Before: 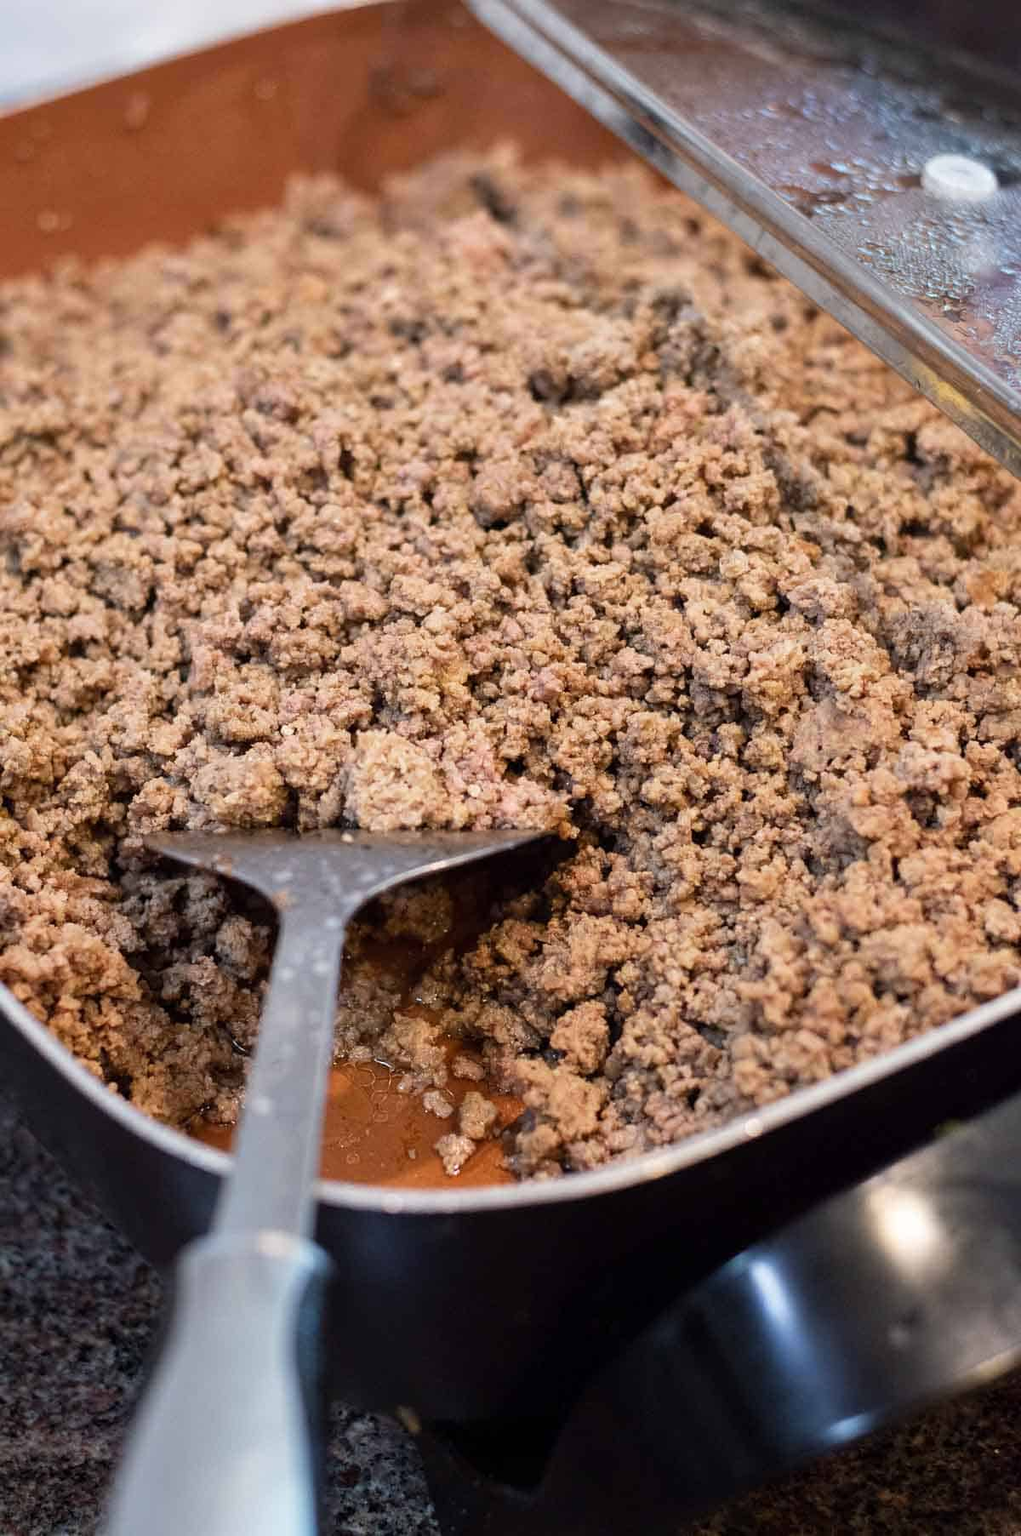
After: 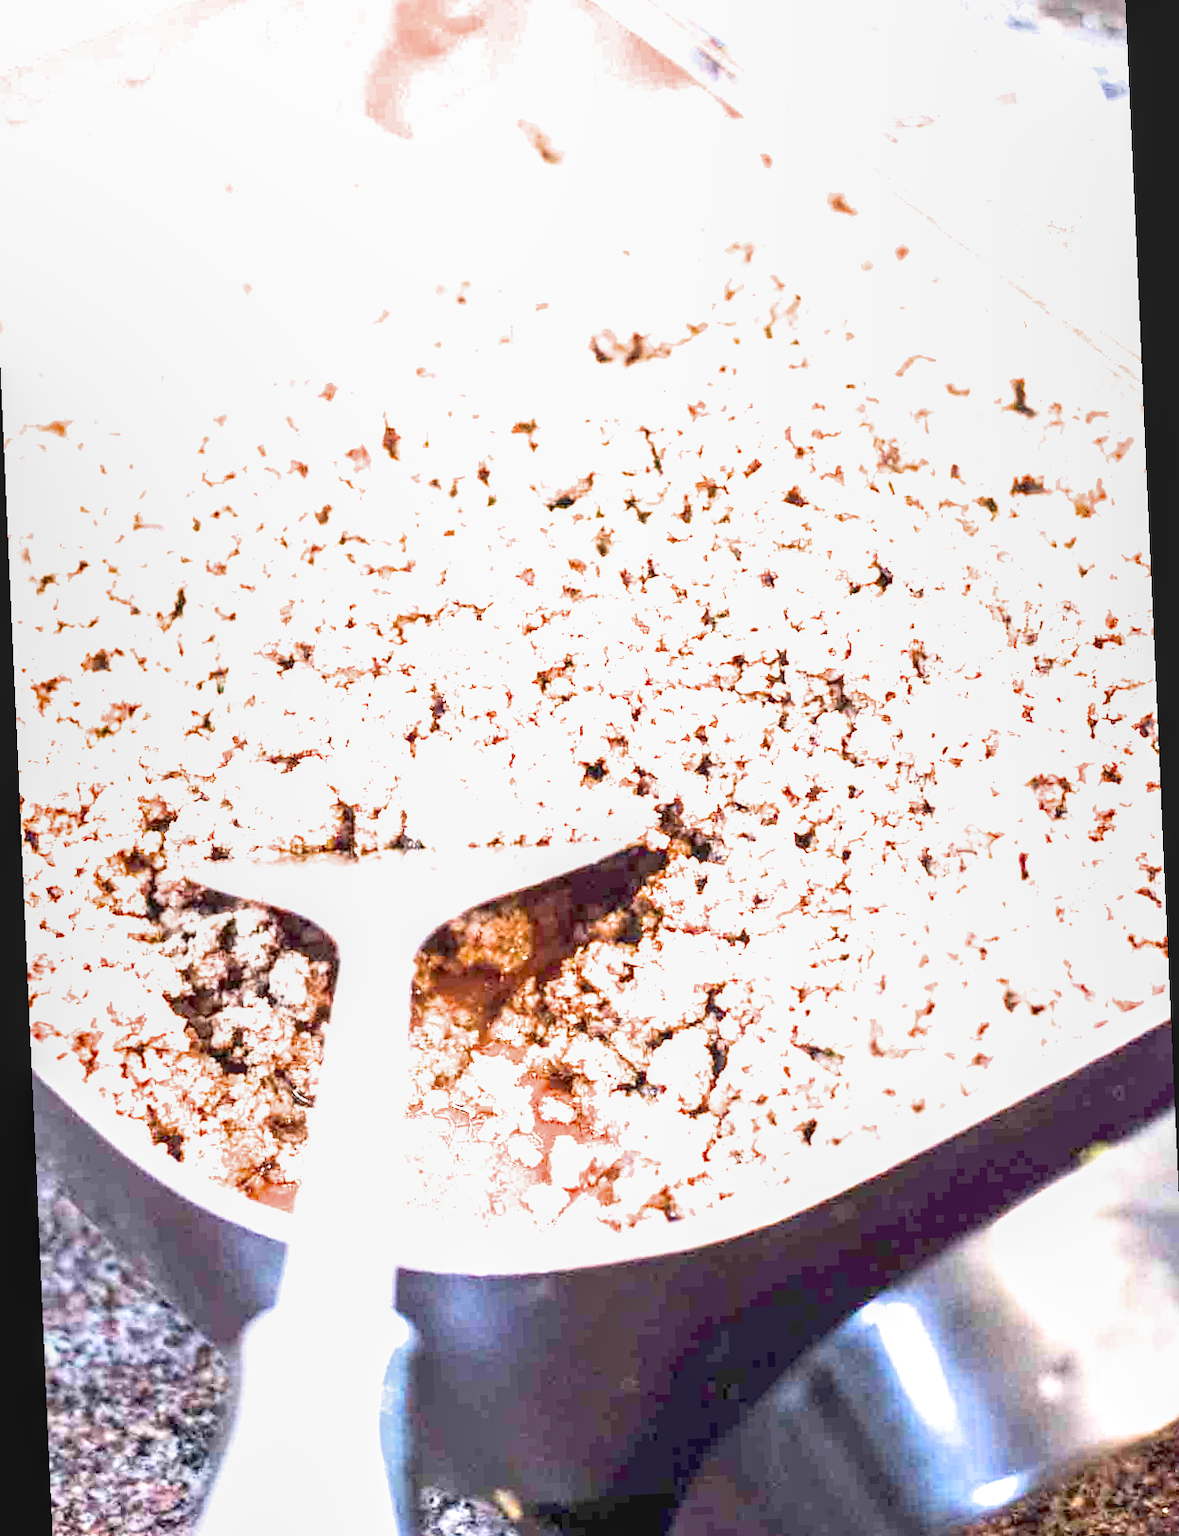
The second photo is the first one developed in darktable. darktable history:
crop: left 1.507%, top 6.147%, right 1.379%, bottom 6.637%
local contrast: on, module defaults
filmic rgb: black relative exposure -11.35 EV, white relative exposure 3.22 EV, hardness 6.76, color science v6 (2022)
rotate and perspective: rotation -2.56°, automatic cropping off
exposure: black level correction 0, exposure 4 EV, compensate exposure bias true, compensate highlight preservation false
